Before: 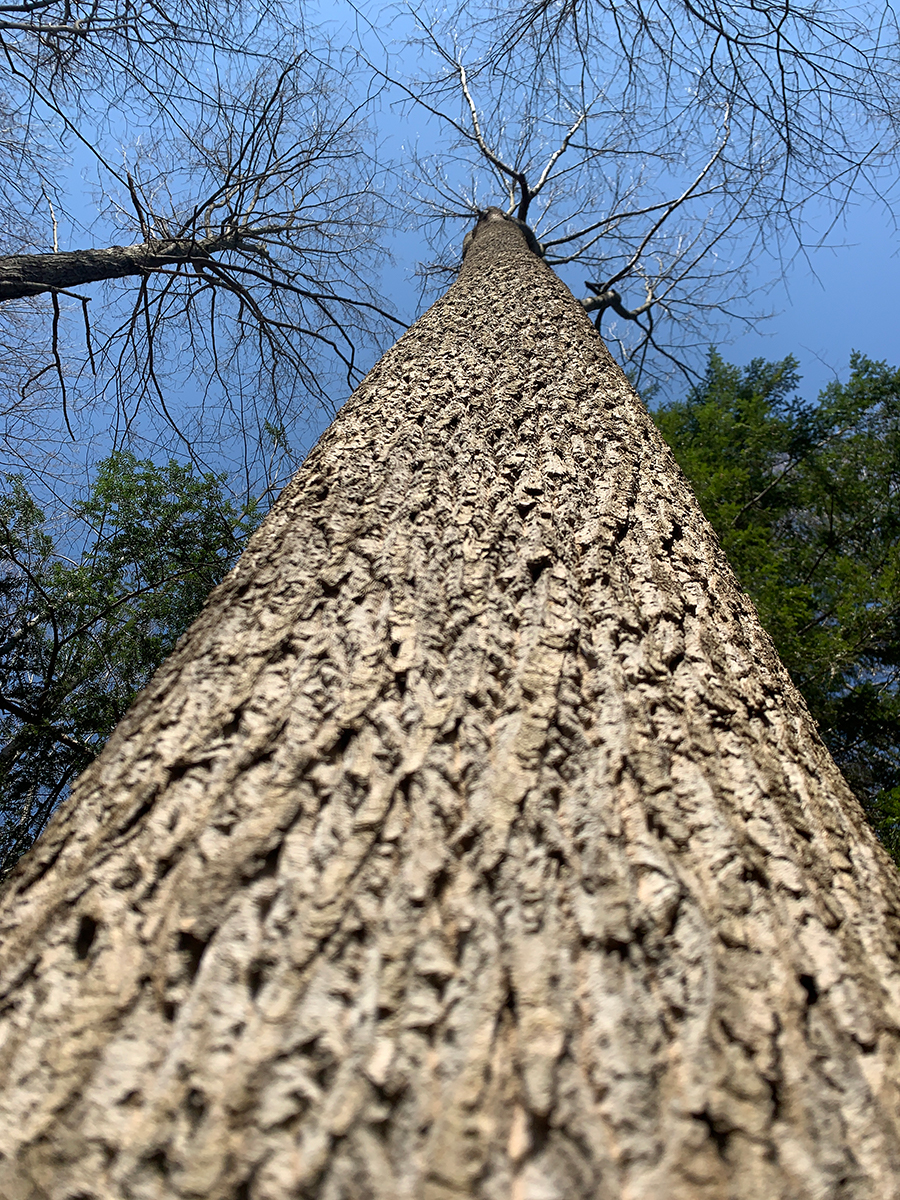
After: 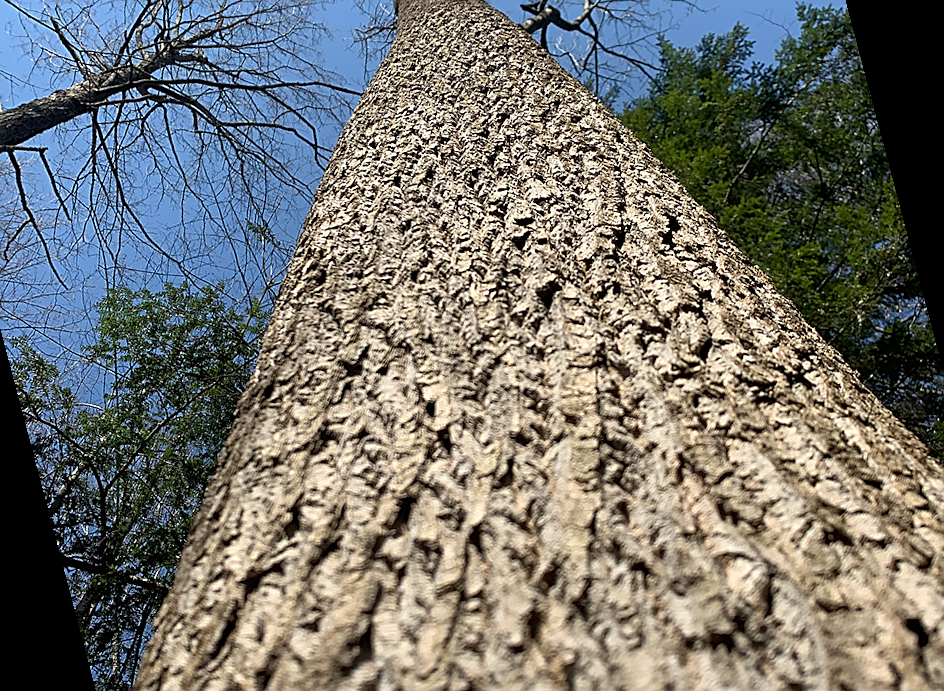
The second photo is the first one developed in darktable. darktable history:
rotate and perspective: rotation -14.8°, crop left 0.1, crop right 0.903, crop top 0.25, crop bottom 0.748
sharpen: on, module defaults
